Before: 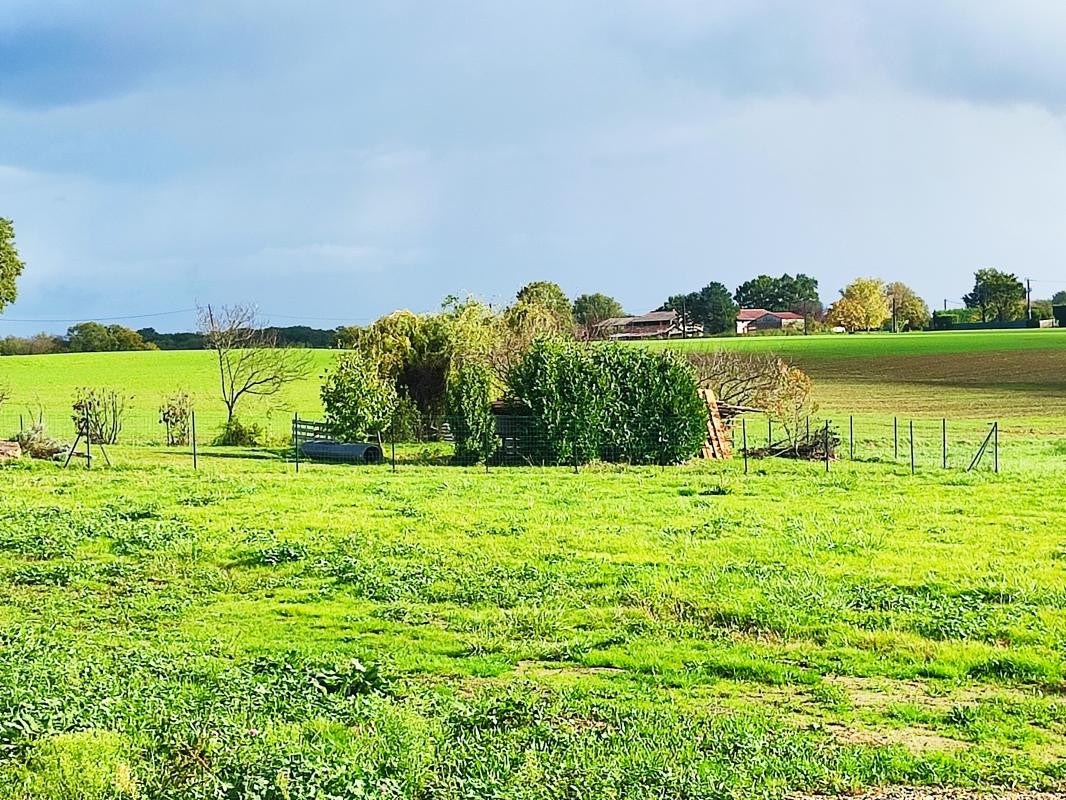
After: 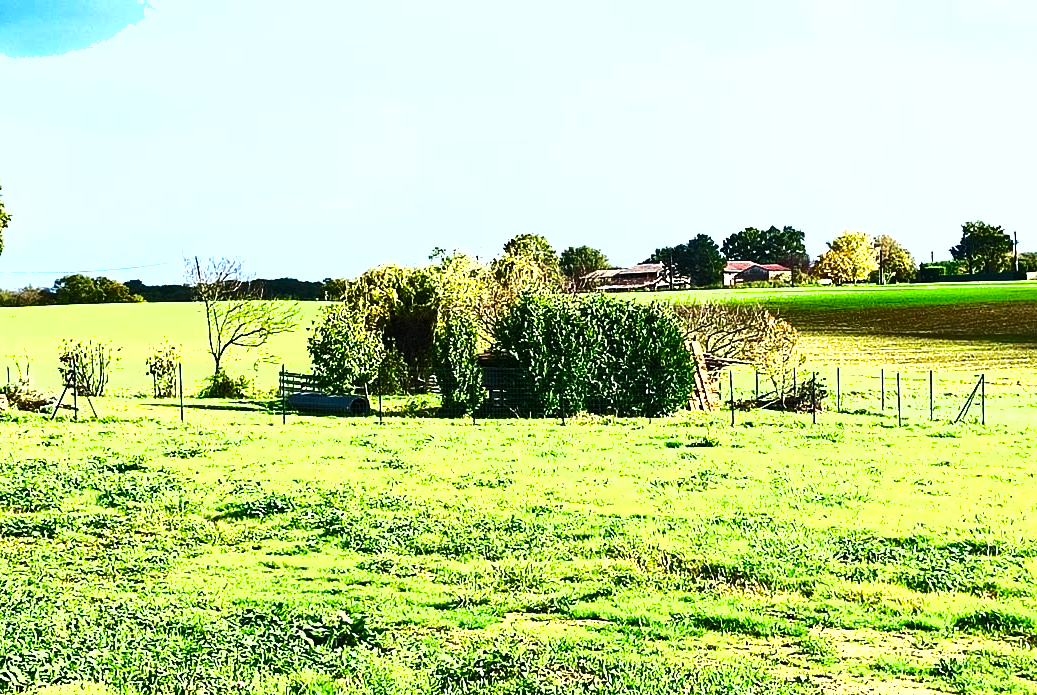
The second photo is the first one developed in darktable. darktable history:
exposure: exposure 0.506 EV, compensate exposure bias true, compensate highlight preservation false
crop: left 1.286%, top 6.124%, right 1.378%, bottom 6.988%
tone equalizer: -8 EV -0.717 EV, -7 EV -0.723 EV, -6 EV -0.629 EV, -5 EV -0.407 EV, -3 EV 0.382 EV, -2 EV 0.6 EV, -1 EV 0.692 EV, +0 EV 0.721 EV, edges refinement/feathering 500, mask exposure compensation -1.57 EV, preserve details no
shadows and highlights: radius 337.15, shadows 28.21, soften with gaussian
